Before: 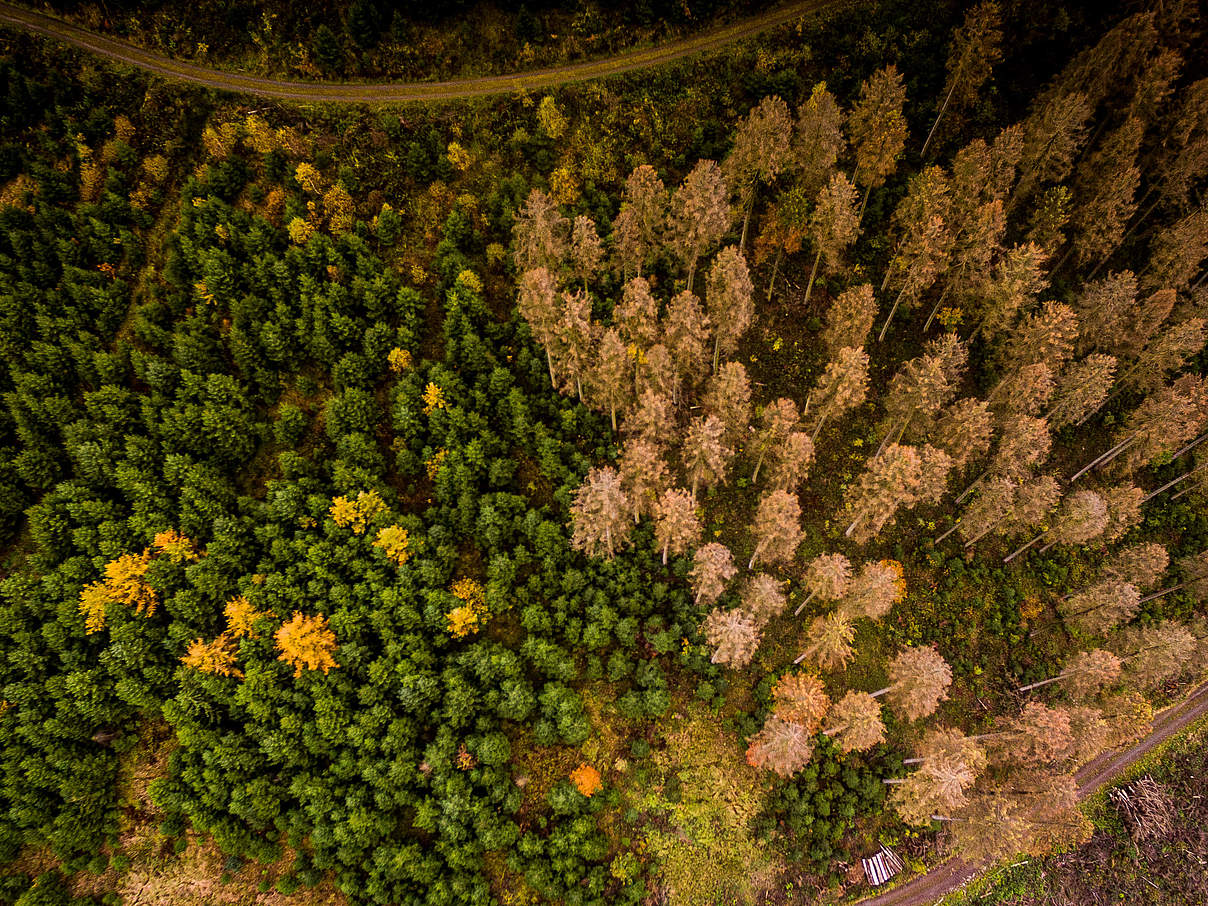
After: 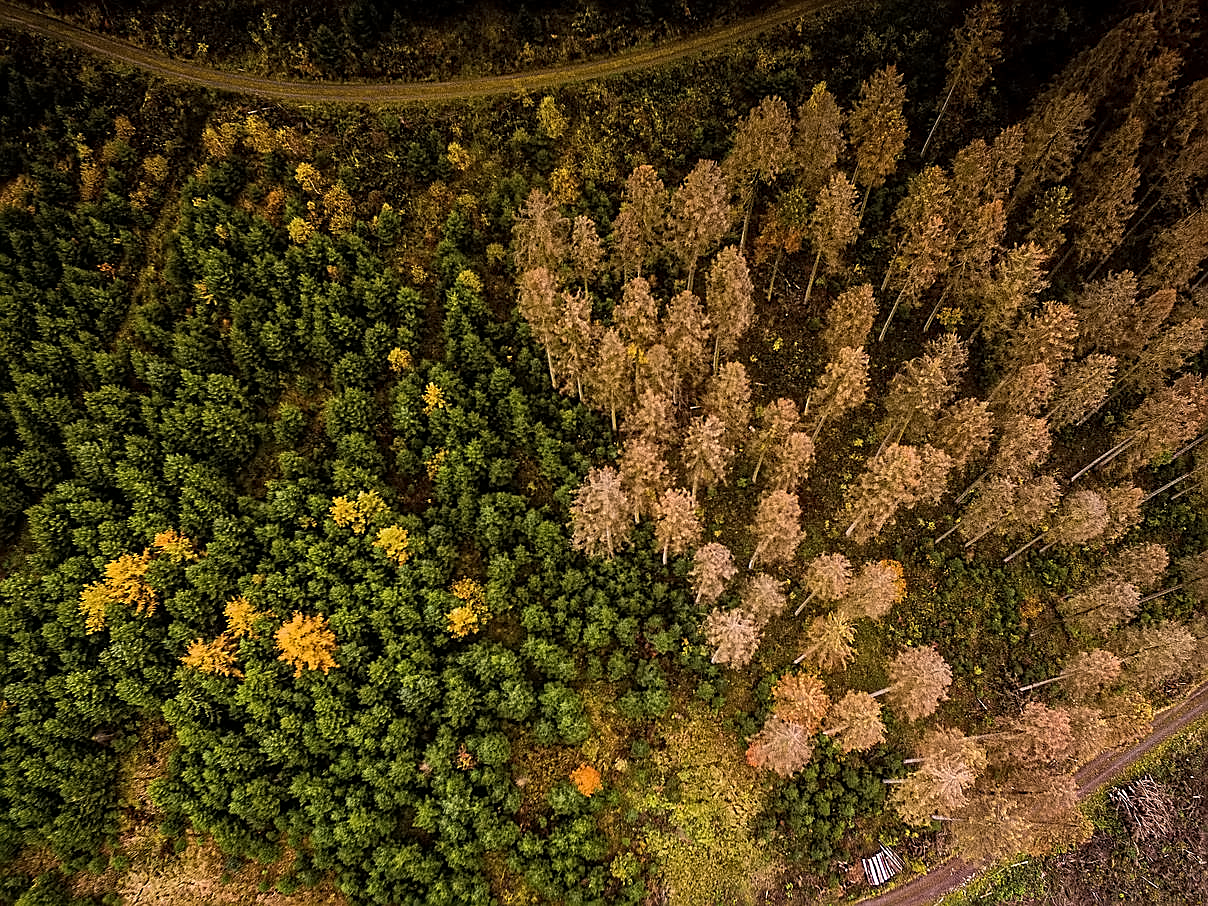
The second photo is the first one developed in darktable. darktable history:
levels: mode automatic
sharpen: on, module defaults
contrast equalizer: y [[0.5 ×6], [0.5 ×6], [0.5 ×6], [0 ×6], [0, 0.039, 0.251, 0.29, 0.293, 0.292]]
